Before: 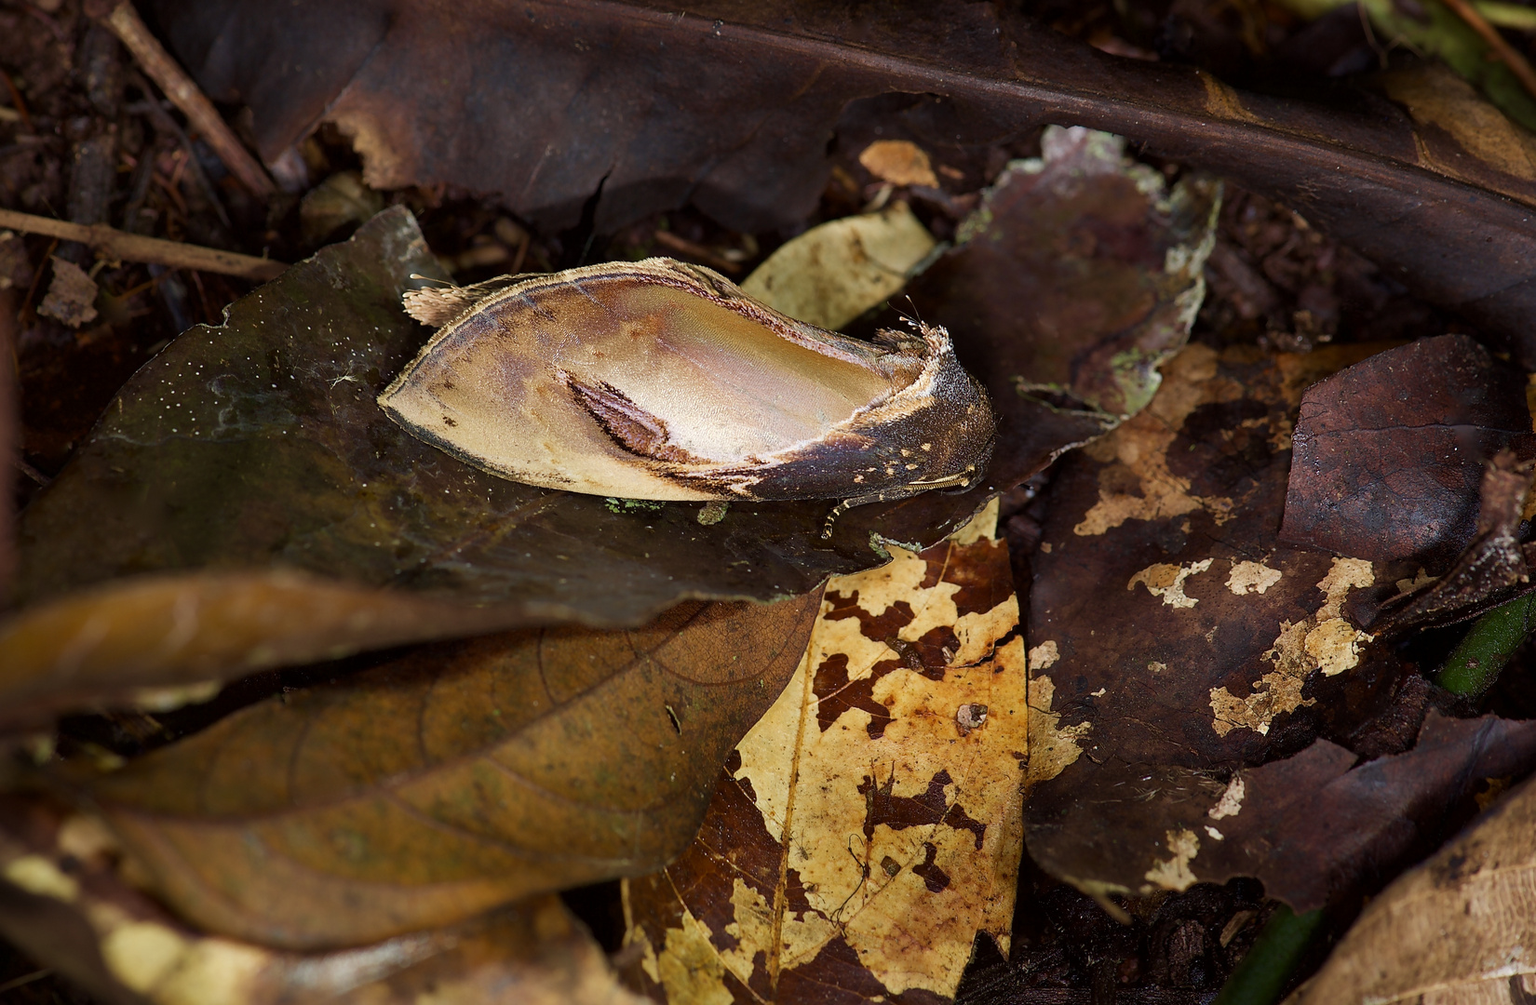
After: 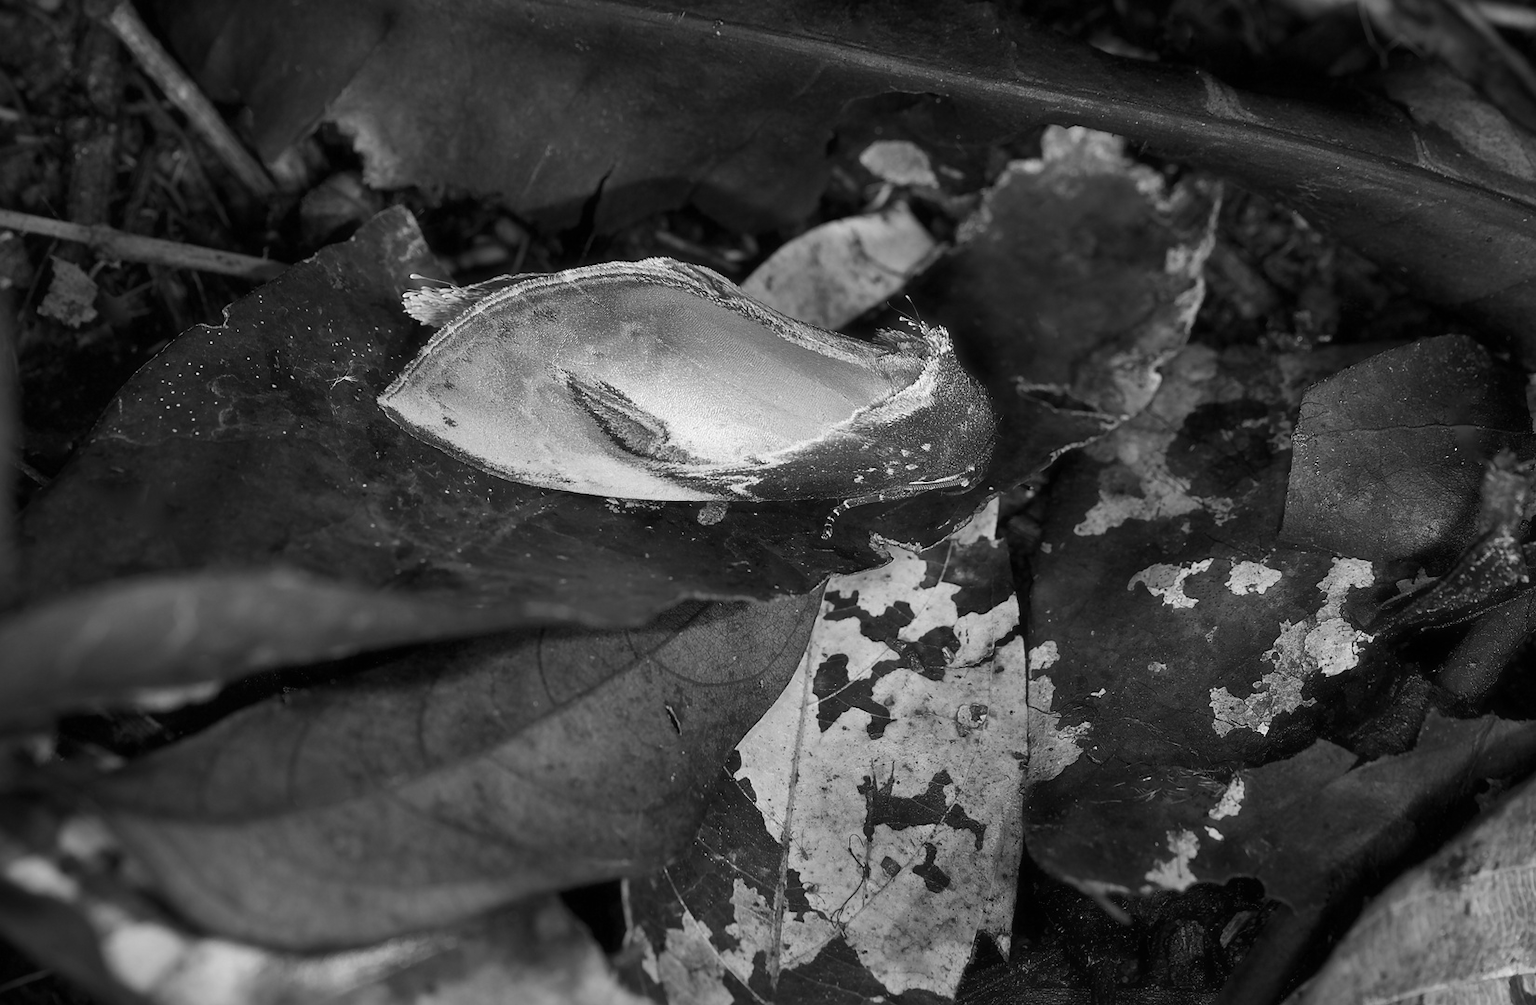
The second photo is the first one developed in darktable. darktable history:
monochrome: a -3.63, b -0.465
haze removal: strength -0.09, adaptive false
